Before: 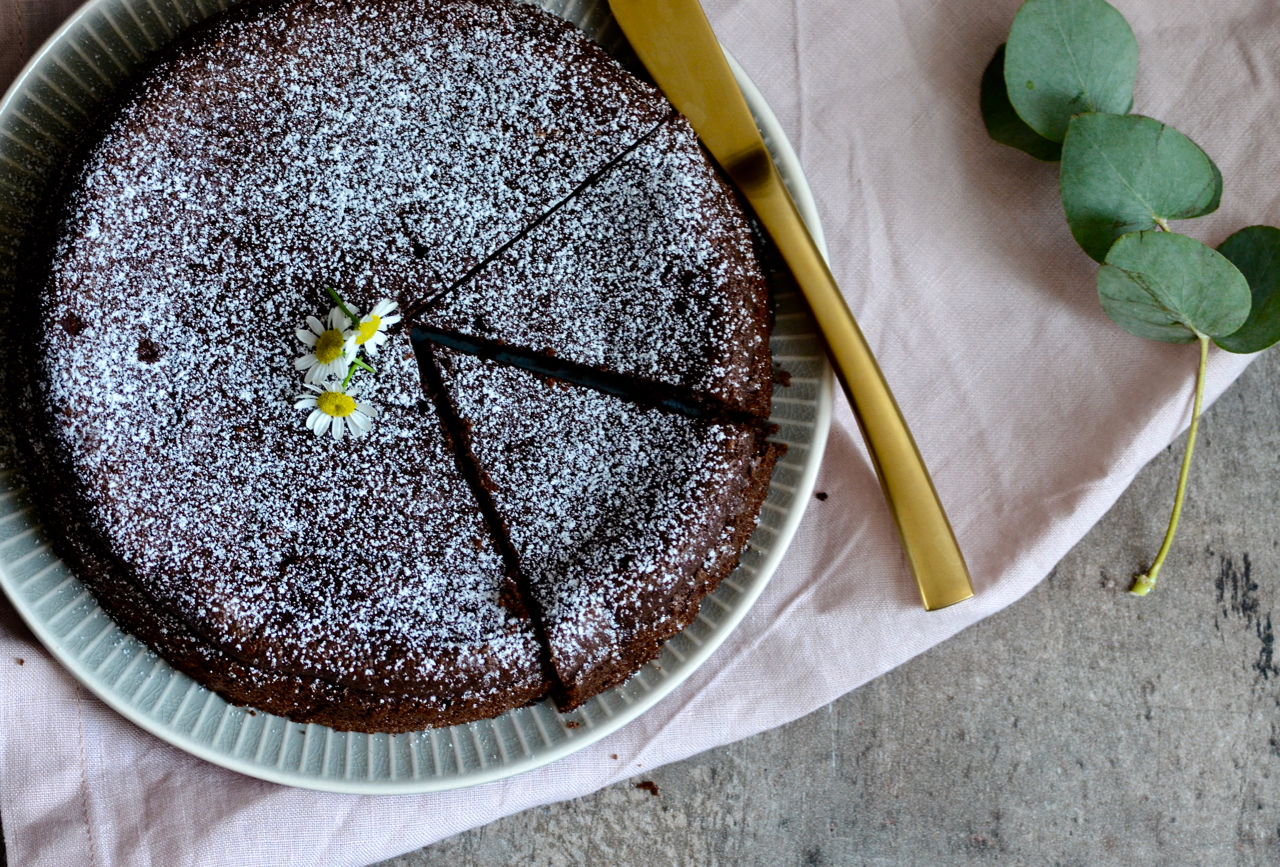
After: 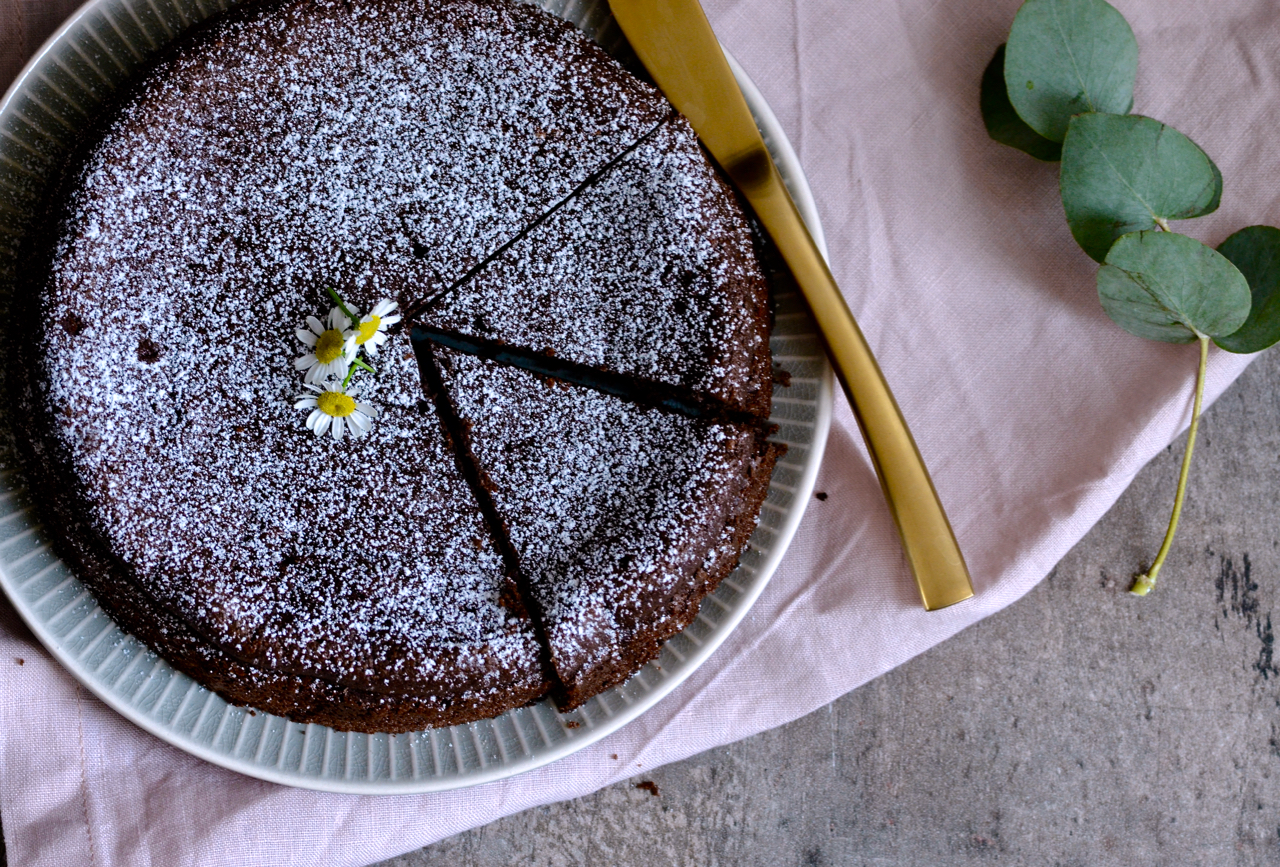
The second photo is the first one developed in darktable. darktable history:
white balance: red 1.05, blue 1.072
base curve: curves: ch0 [(0, 0) (0.74, 0.67) (1, 1)]
